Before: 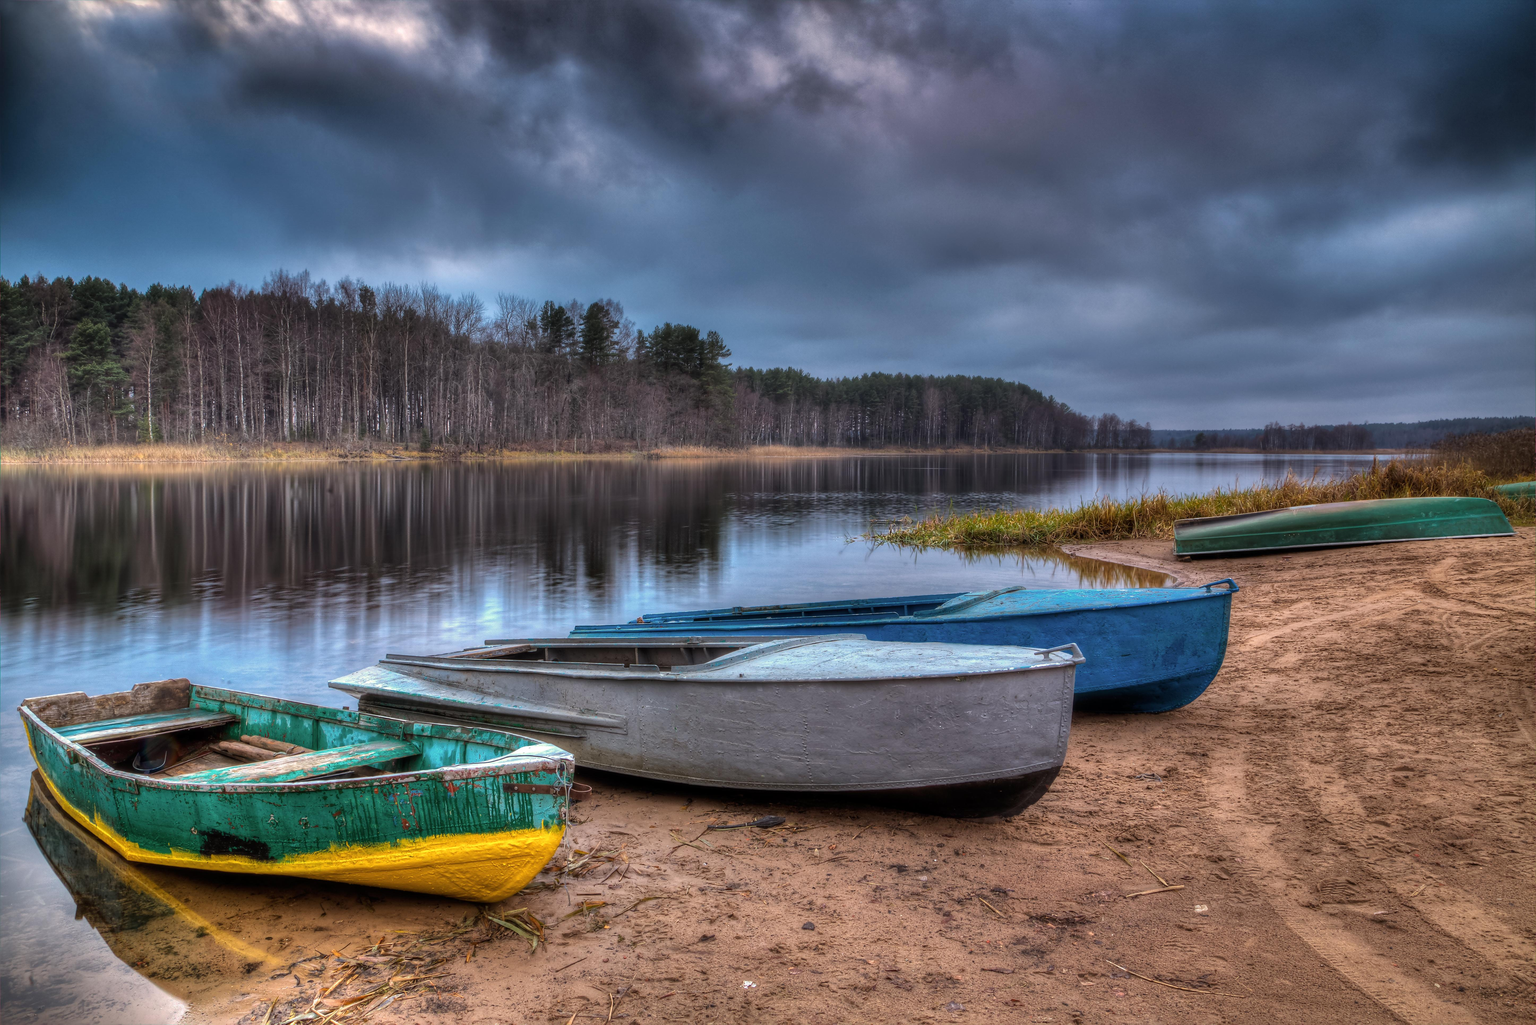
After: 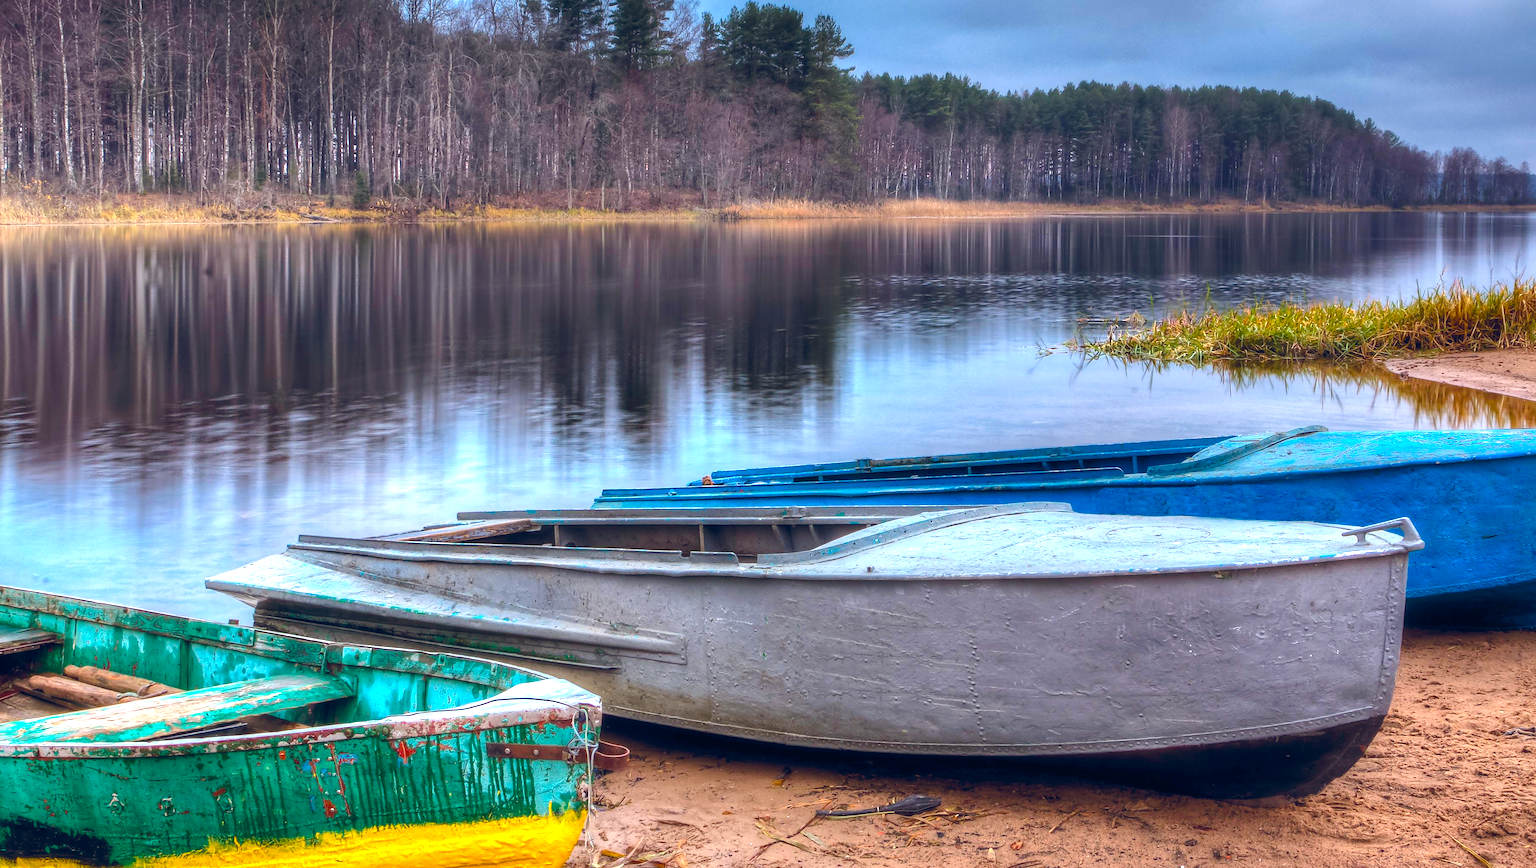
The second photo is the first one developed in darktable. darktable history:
contrast brightness saturation: contrast 0.096, brightness 0.028, saturation 0.09
crop: left 13.098%, top 31.428%, right 24.768%, bottom 15.942%
exposure: black level correction -0.002, exposure 0.713 EV, compensate highlight preservation false
color balance rgb: global offset › chroma 0.142%, global offset › hue 253.06°, perceptual saturation grading › global saturation 34.564%, perceptual saturation grading › highlights -29.887%, perceptual saturation grading › shadows 35.839%, global vibrance 12.526%
